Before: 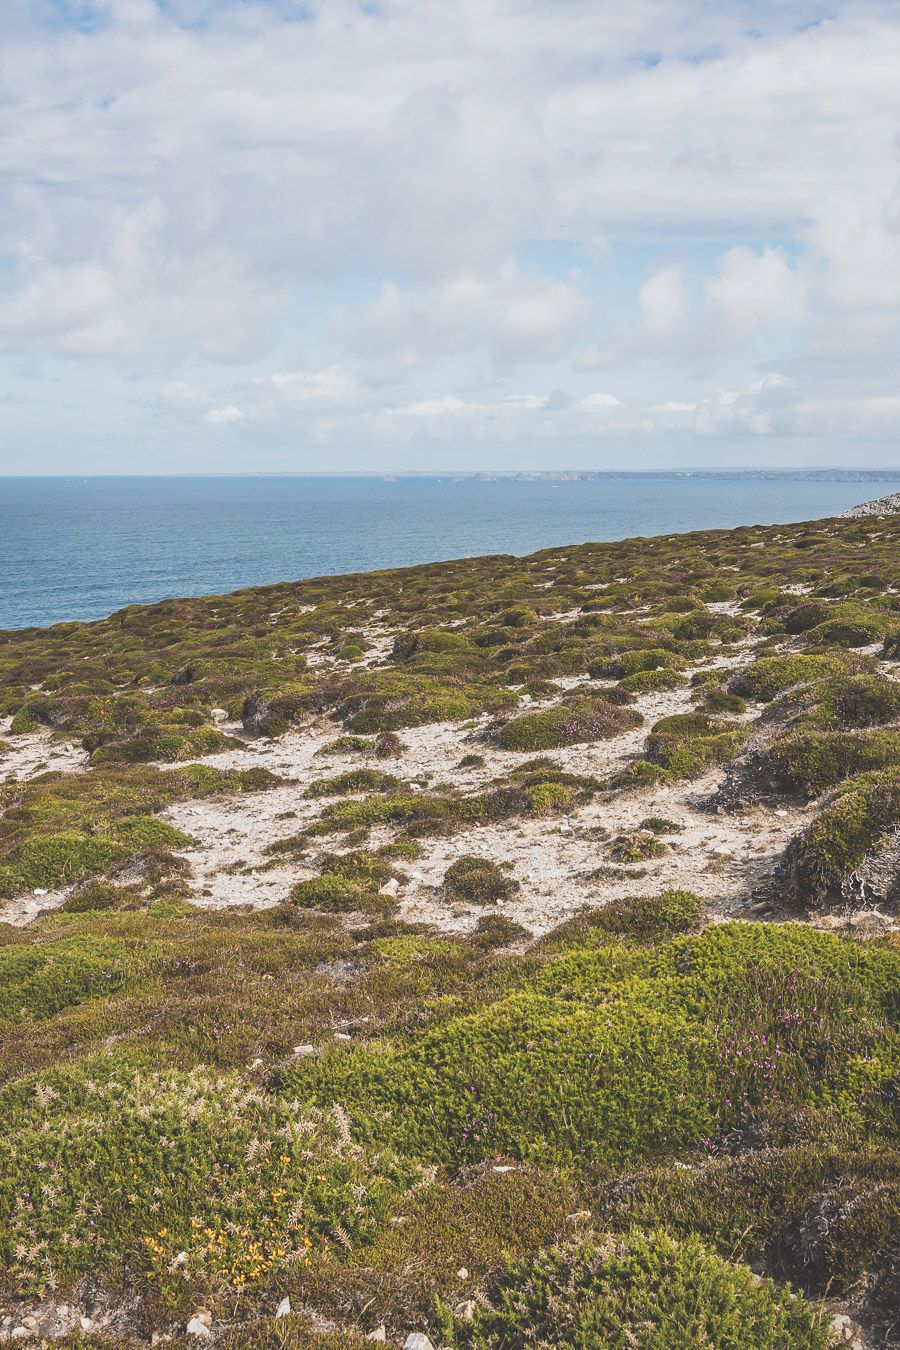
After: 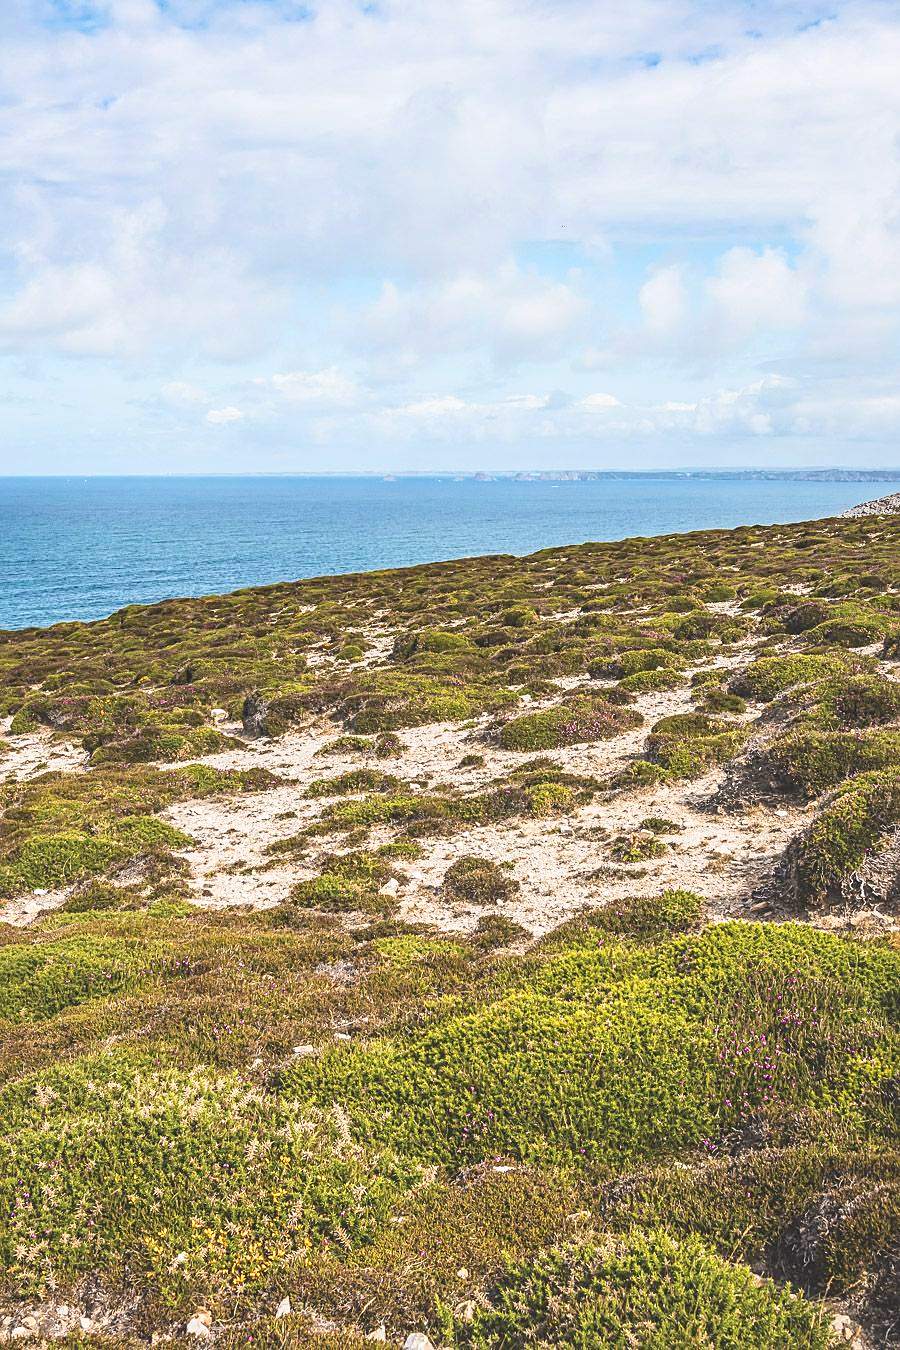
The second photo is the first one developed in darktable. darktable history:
haze removal: compatibility mode true, adaptive false
velvia: on, module defaults
local contrast: on, module defaults
contrast brightness saturation: contrast 0.2, brightness 0.16, saturation 0.22
sharpen: on, module defaults
